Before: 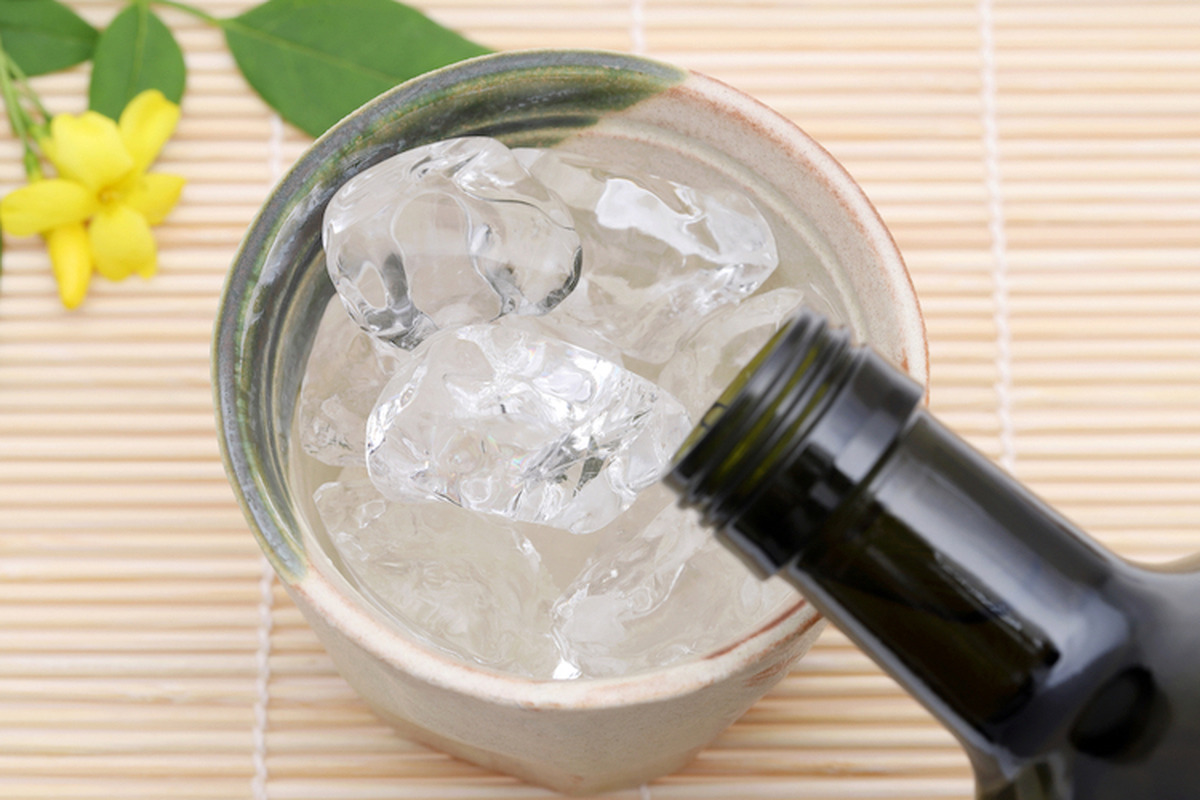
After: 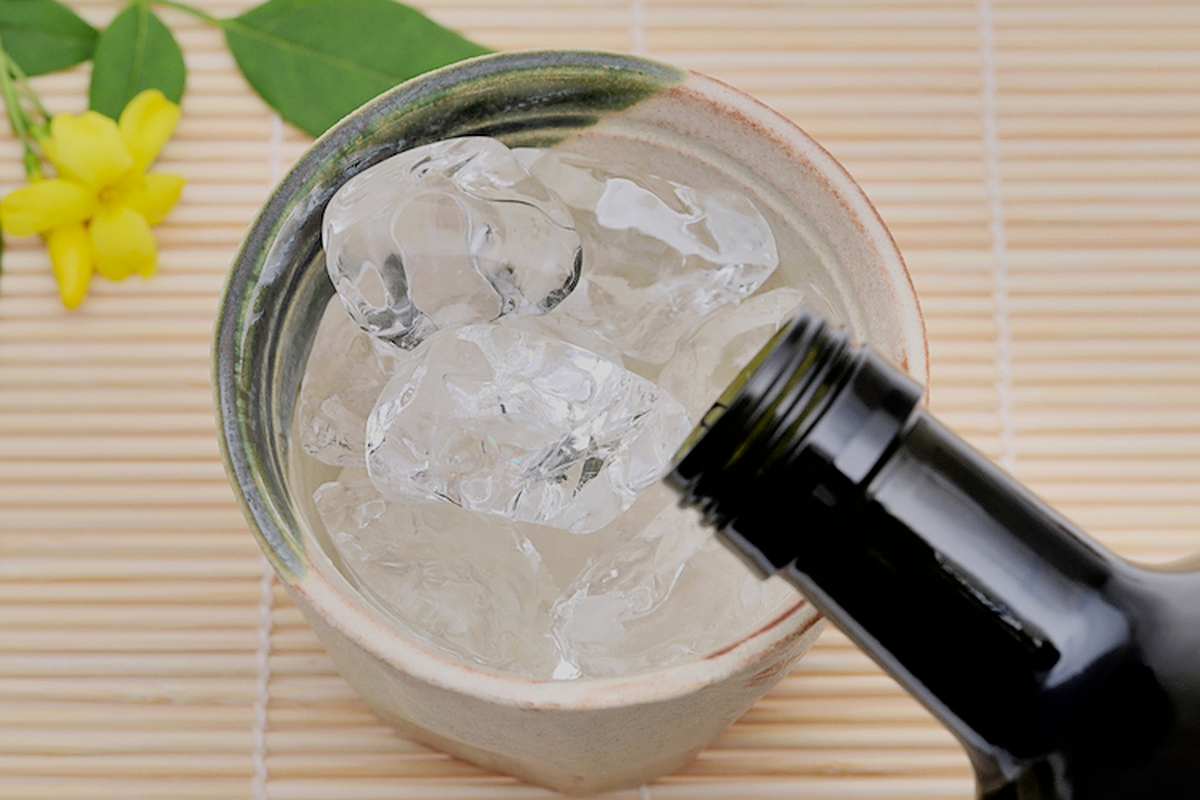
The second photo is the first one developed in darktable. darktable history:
filmic rgb: black relative exposure -4.39 EV, white relative exposure 5.02 EV, hardness 2.21, latitude 40.28%, contrast 1.148, highlights saturation mix 11.1%, shadows ↔ highlights balance 0.796%, color science v6 (2022)
shadows and highlights: shadows 5.79, soften with gaussian
sharpen: on, module defaults
